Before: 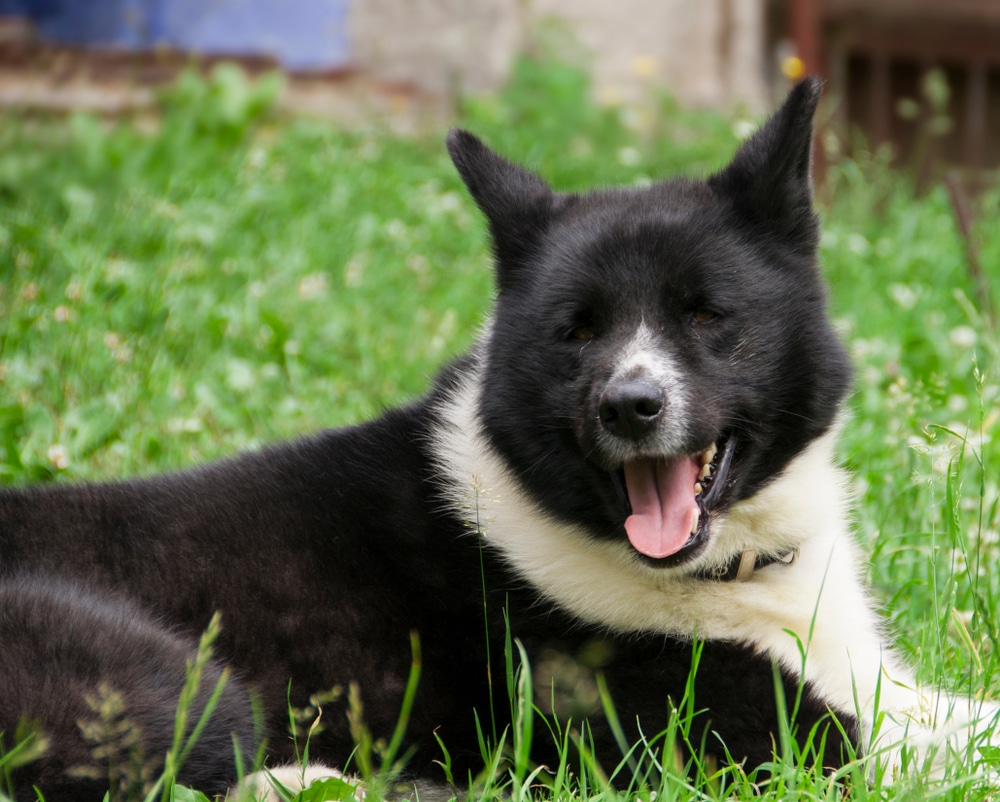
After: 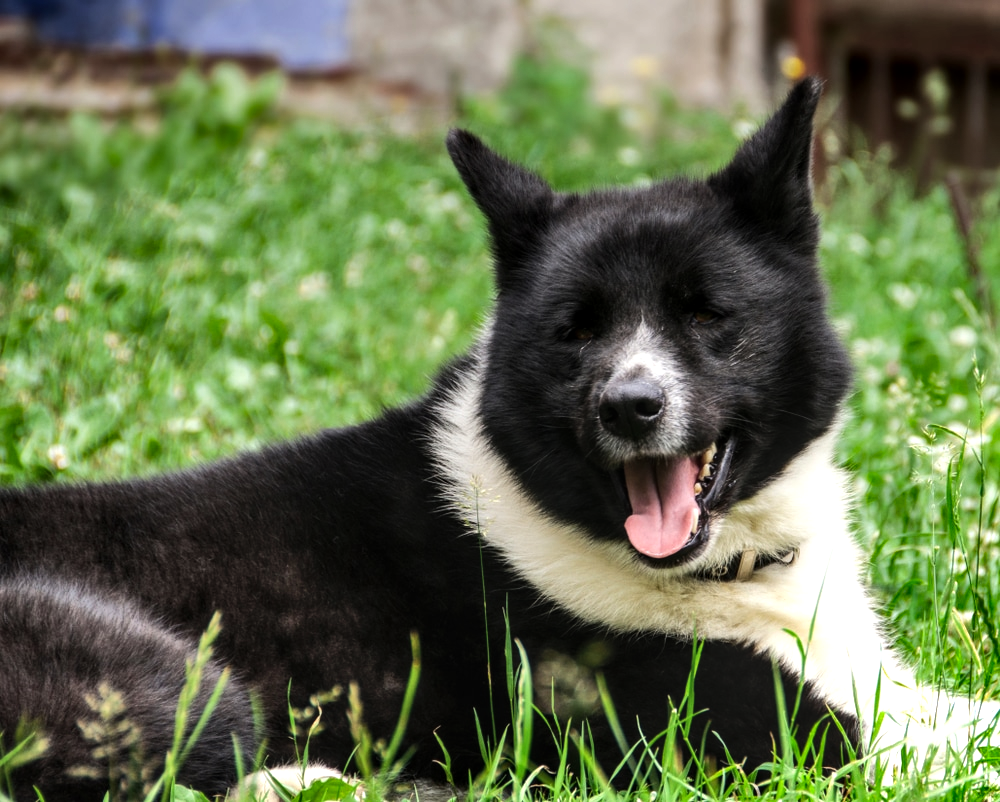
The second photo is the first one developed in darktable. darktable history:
local contrast: on, module defaults
tone equalizer: -8 EV -0.75 EV, -7 EV -0.7 EV, -6 EV -0.6 EV, -5 EV -0.4 EV, -3 EV 0.4 EV, -2 EV 0.6 EV, -1 EV 0.7 EV, +0 EV 0.75 EV, edges refinement/feathering 500, mask exposure compensation -1.57 EV, preserve details no
shadows and highlights: shadows 60, soften with gaussian
graduated density: rotation -0.352°, offset 57.64
